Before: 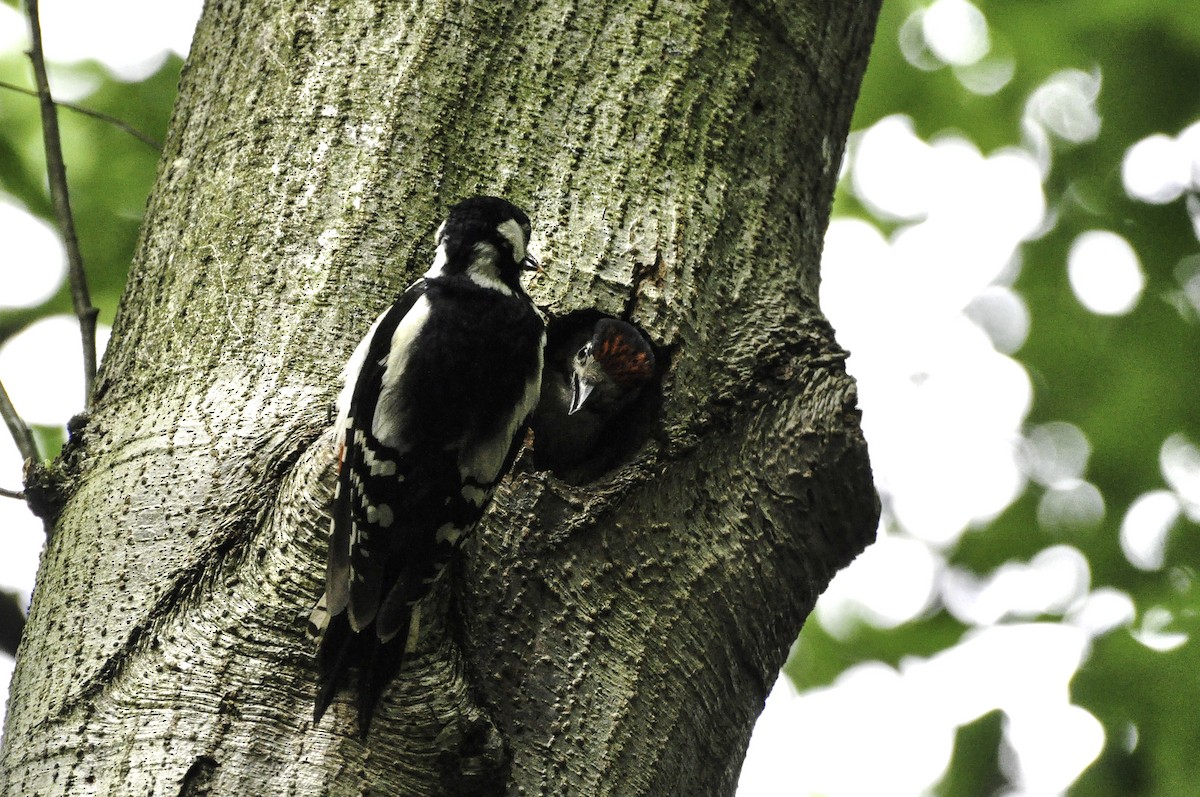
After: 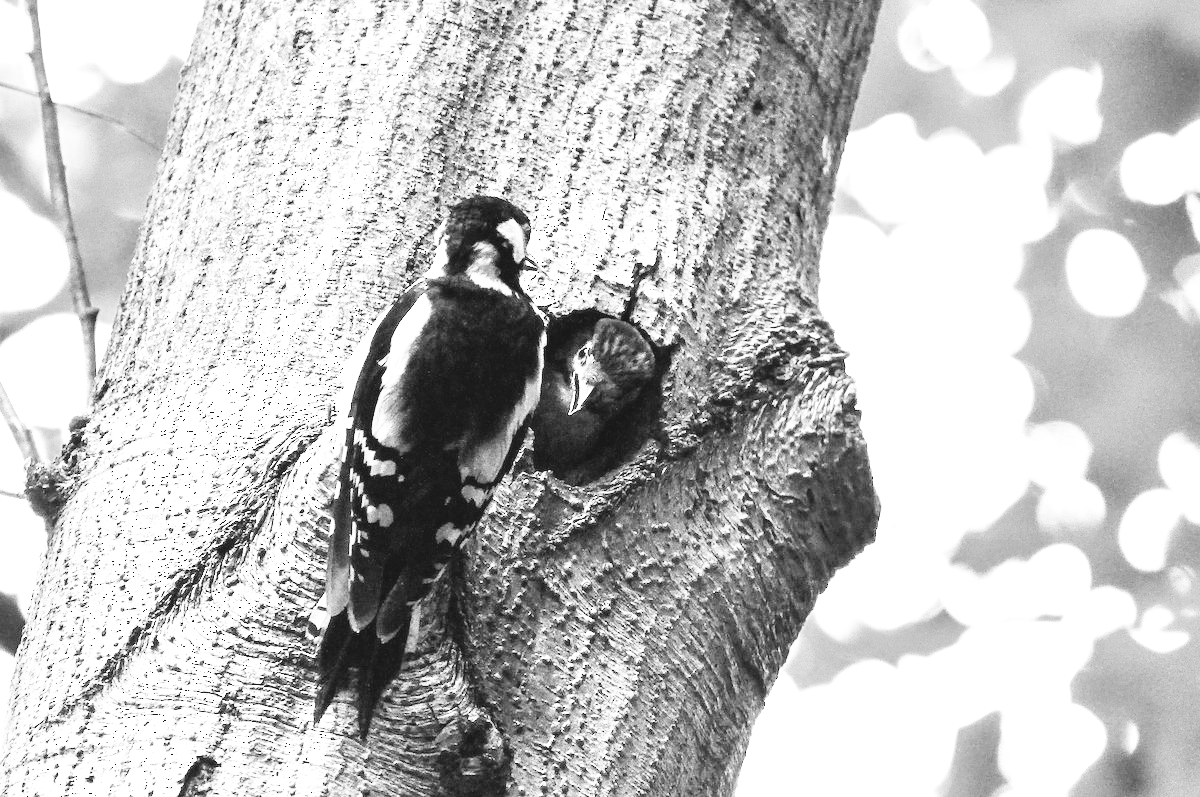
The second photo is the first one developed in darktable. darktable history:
exposure: black level correction -0.005, exposure 1.007 EV, compensate exposure bias true, compensate highlight preservation false
color zones: curves: ch0 [(0, 0.613) (0.01, 0.613) (0.245, 0.448) (0.498, 0.529) (0.642, 0.665) (0.879, 0.777) (0.99, 0.613)]; ch1 [(0, 0) (0.143, 0) (0.286, 0) (0.429, 0) (0.571, 0) (0.714, 0) (0.857, 0)]
base curve: curves: ch0 [(0, 0.003) (0.001, 0.002) (0.006, 0.004) (0.02, 0.022) (0.048, 0.086) (0.094, 0.234) (0.162, 0.431) (0.258, 0.629) (0.385, 0.8) (0.548, 0.918) (0.751, 0.988) (1, 1)], preserve colors none
